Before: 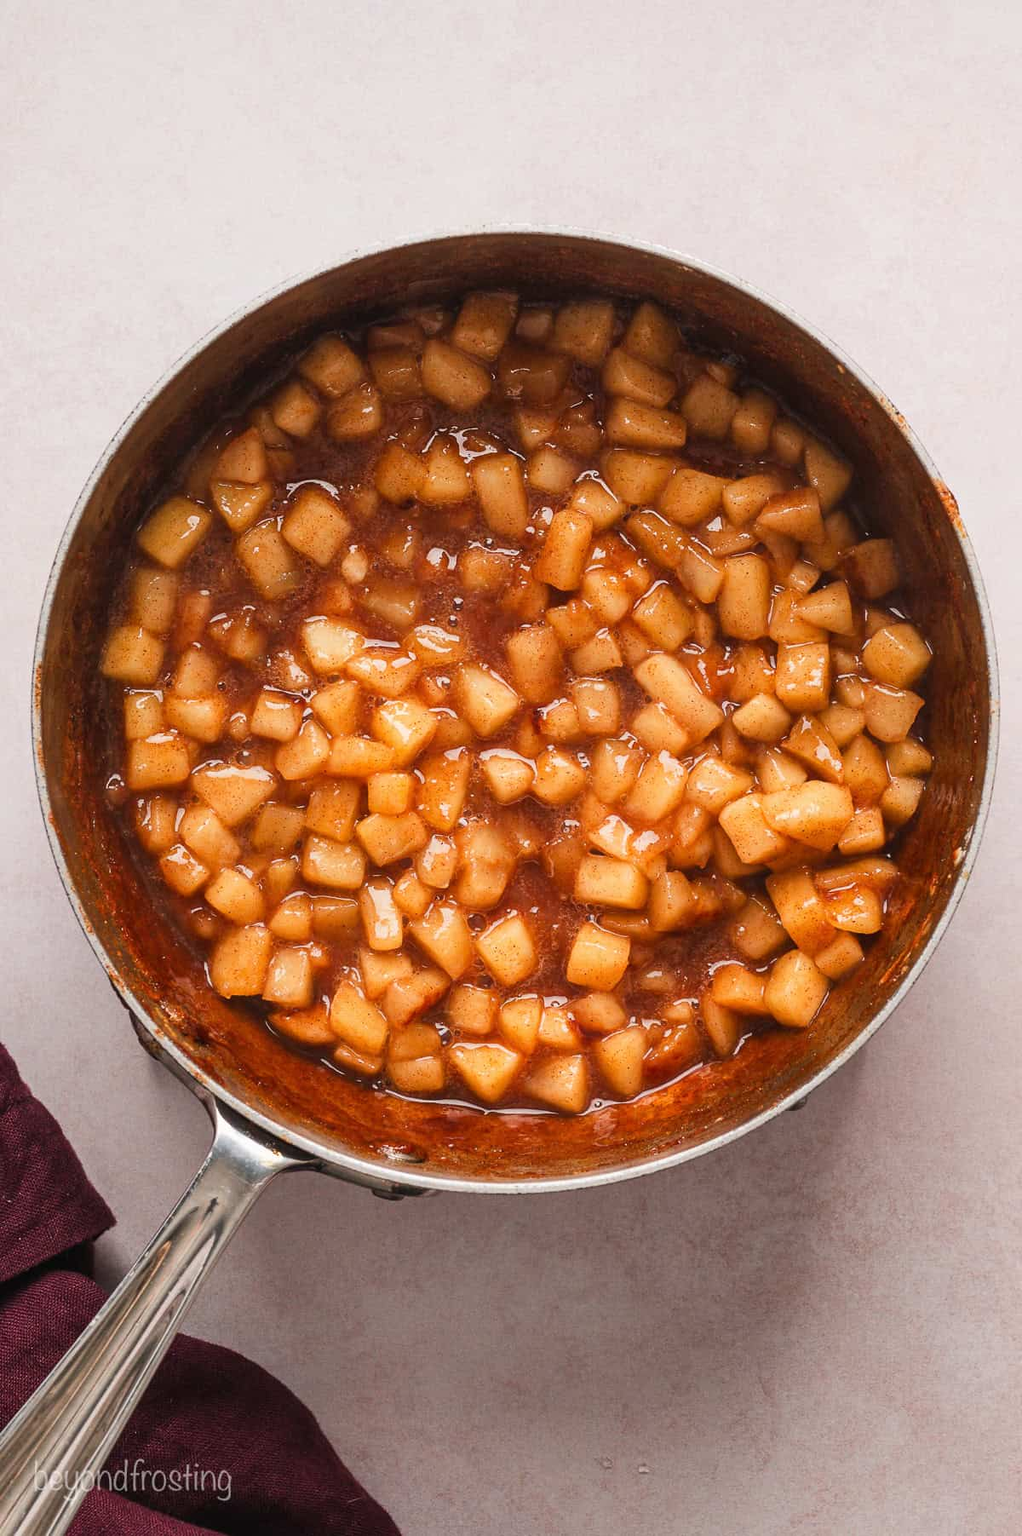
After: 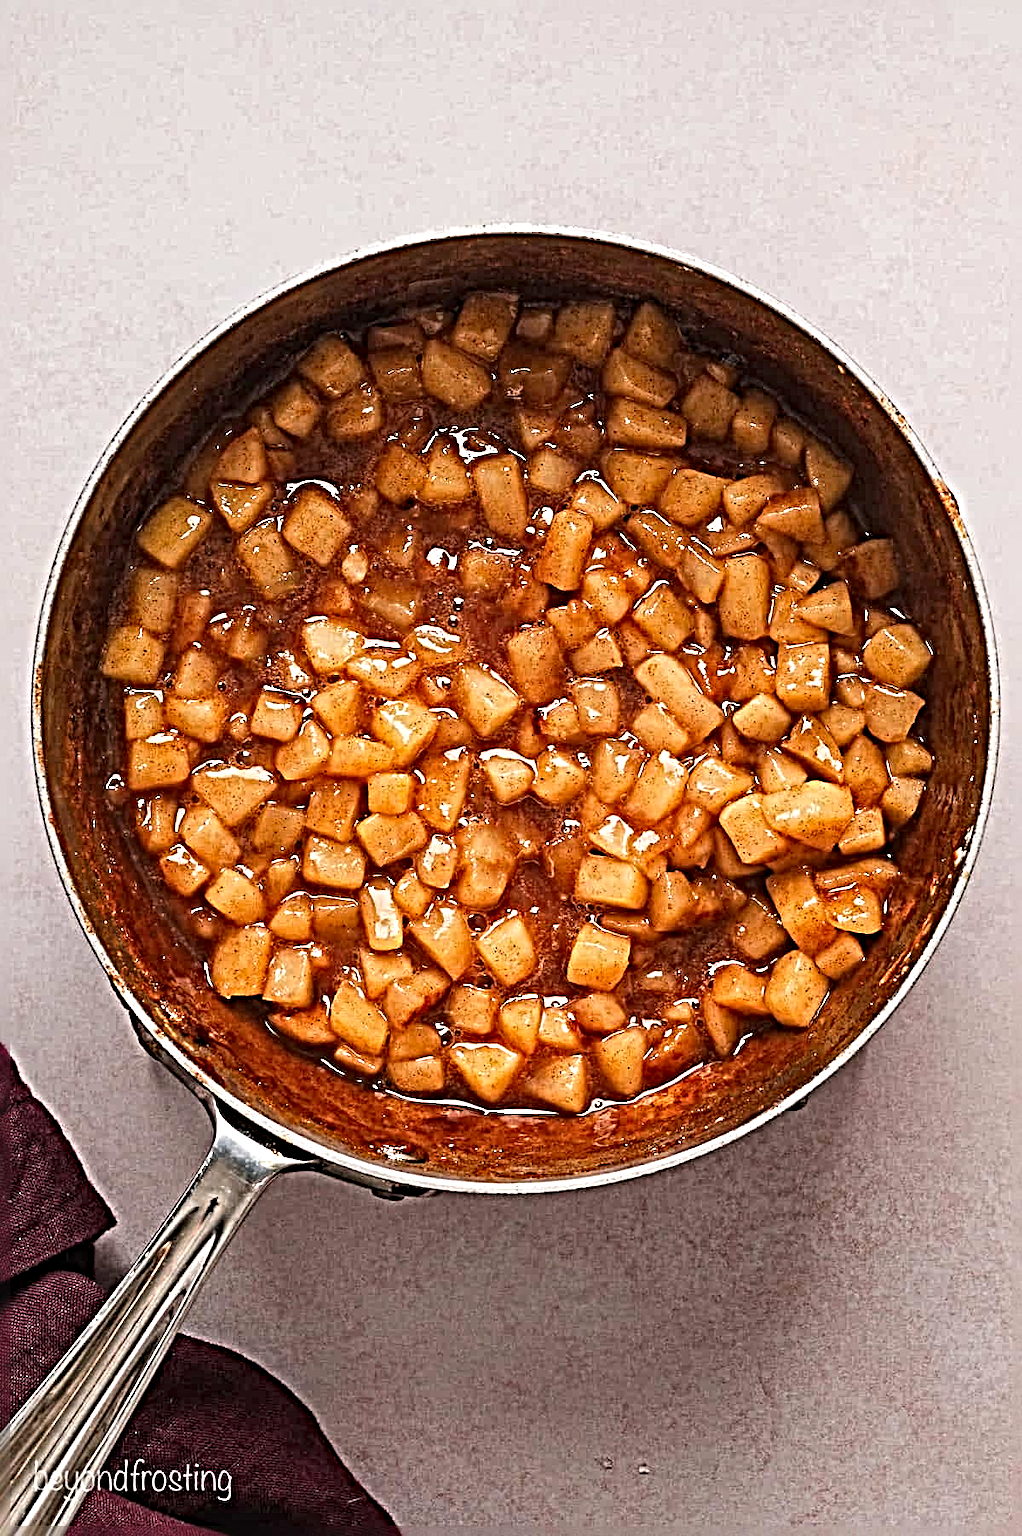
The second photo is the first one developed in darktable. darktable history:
sharpen: radius 6.3, amount 1.8, threshold 0
haze removal: compatibility mode true, adaptive false
